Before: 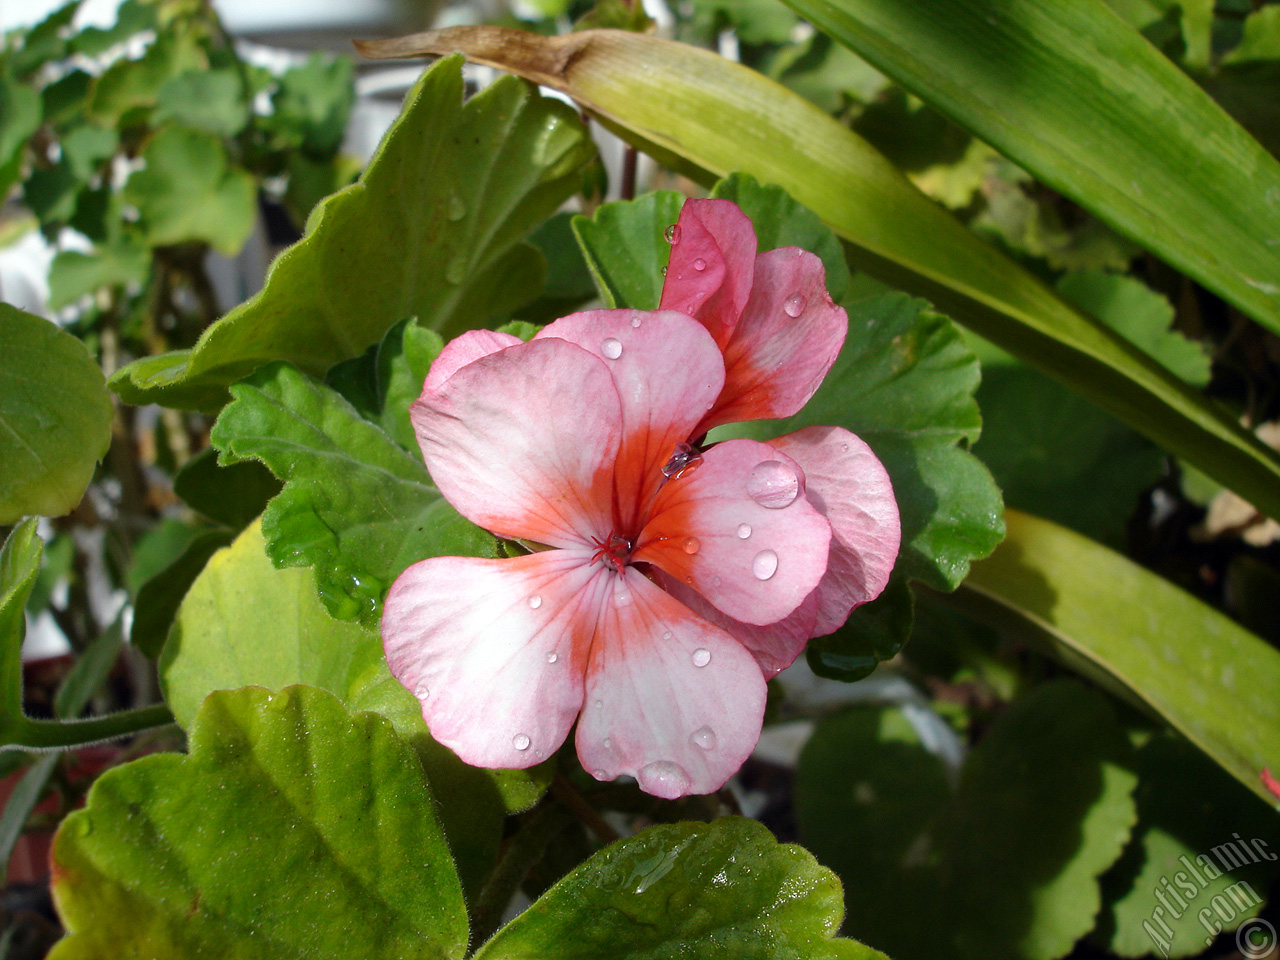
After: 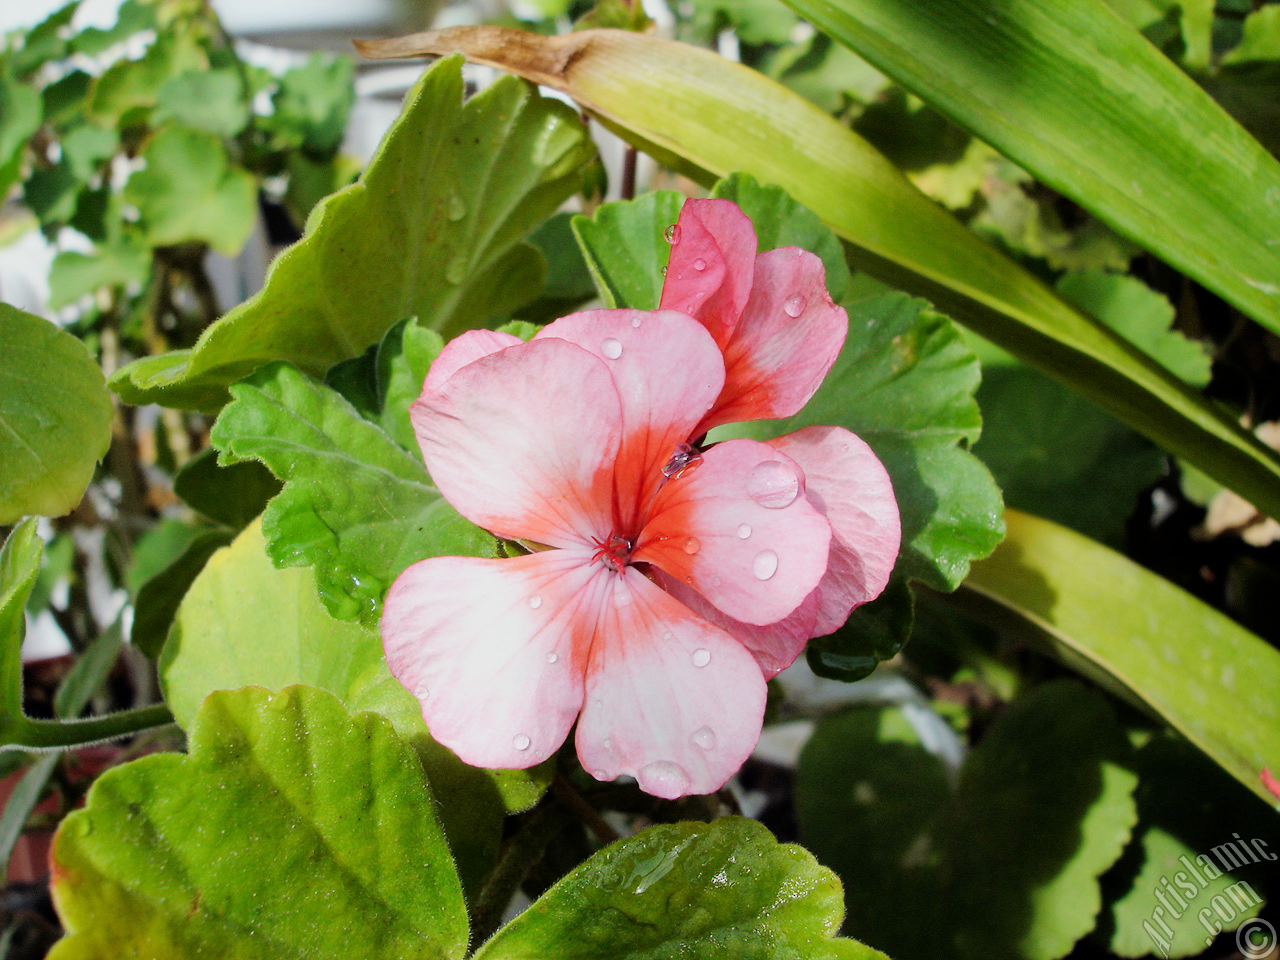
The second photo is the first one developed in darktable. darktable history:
exposure: exposure 0.941 EV, compensate highlight preservation false
filmic rgb: black relative exposure -7.23 EV, white relative exposure 5.34 EV, threshold 6 EV, hardness 3.02, enable highlight reconstruction true
